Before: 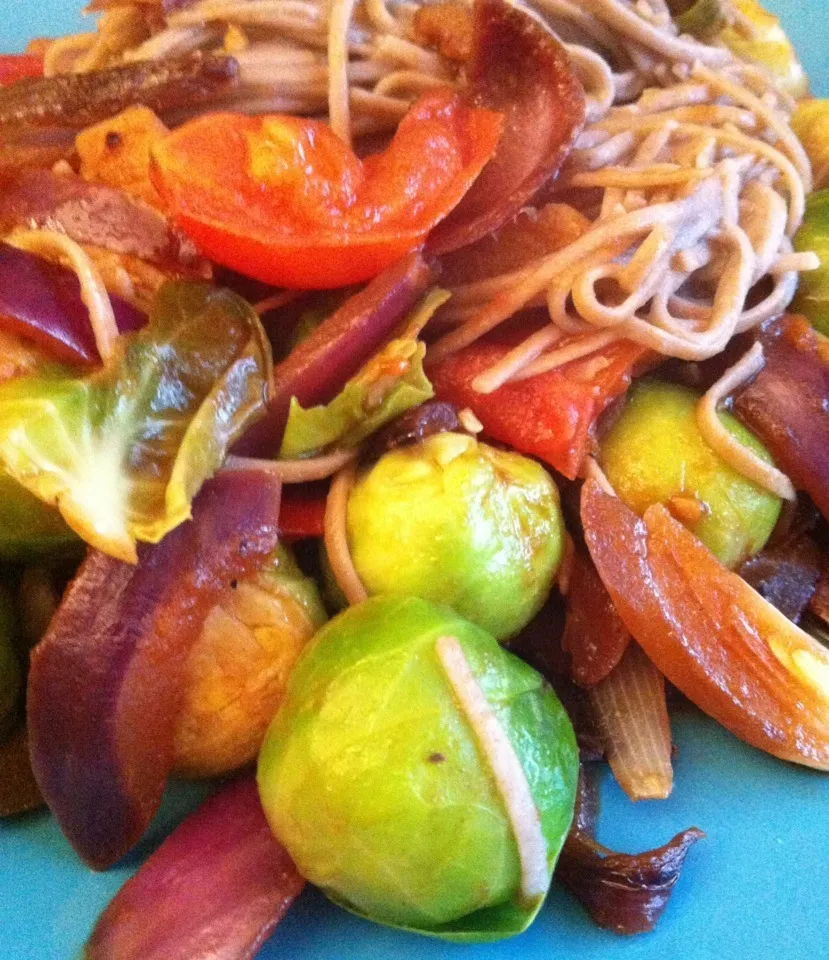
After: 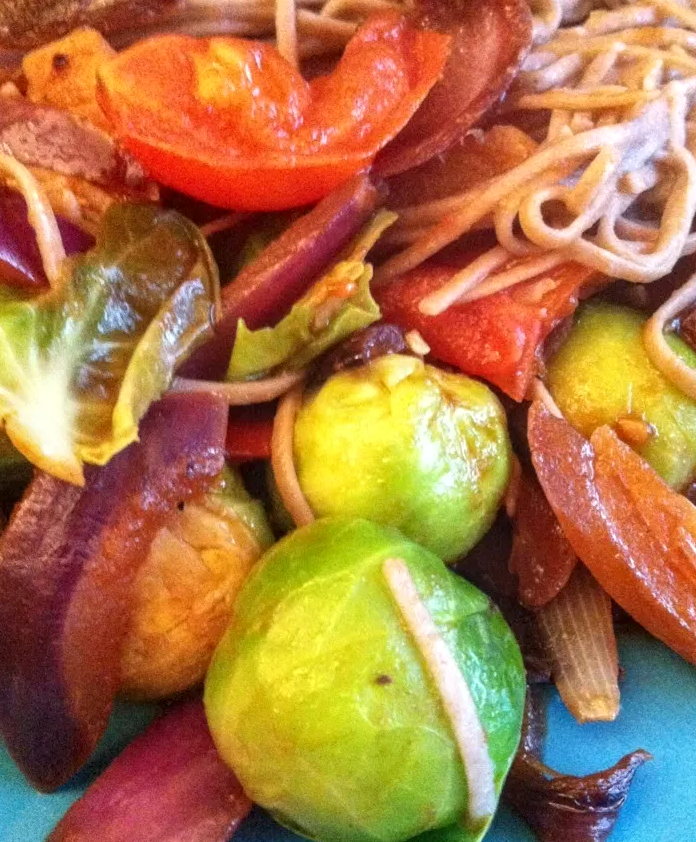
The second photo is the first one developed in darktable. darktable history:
crop: left 6.465%, top 8.17%, right 9.53%, bottom 4.028%
local contrast: on, module defaults
